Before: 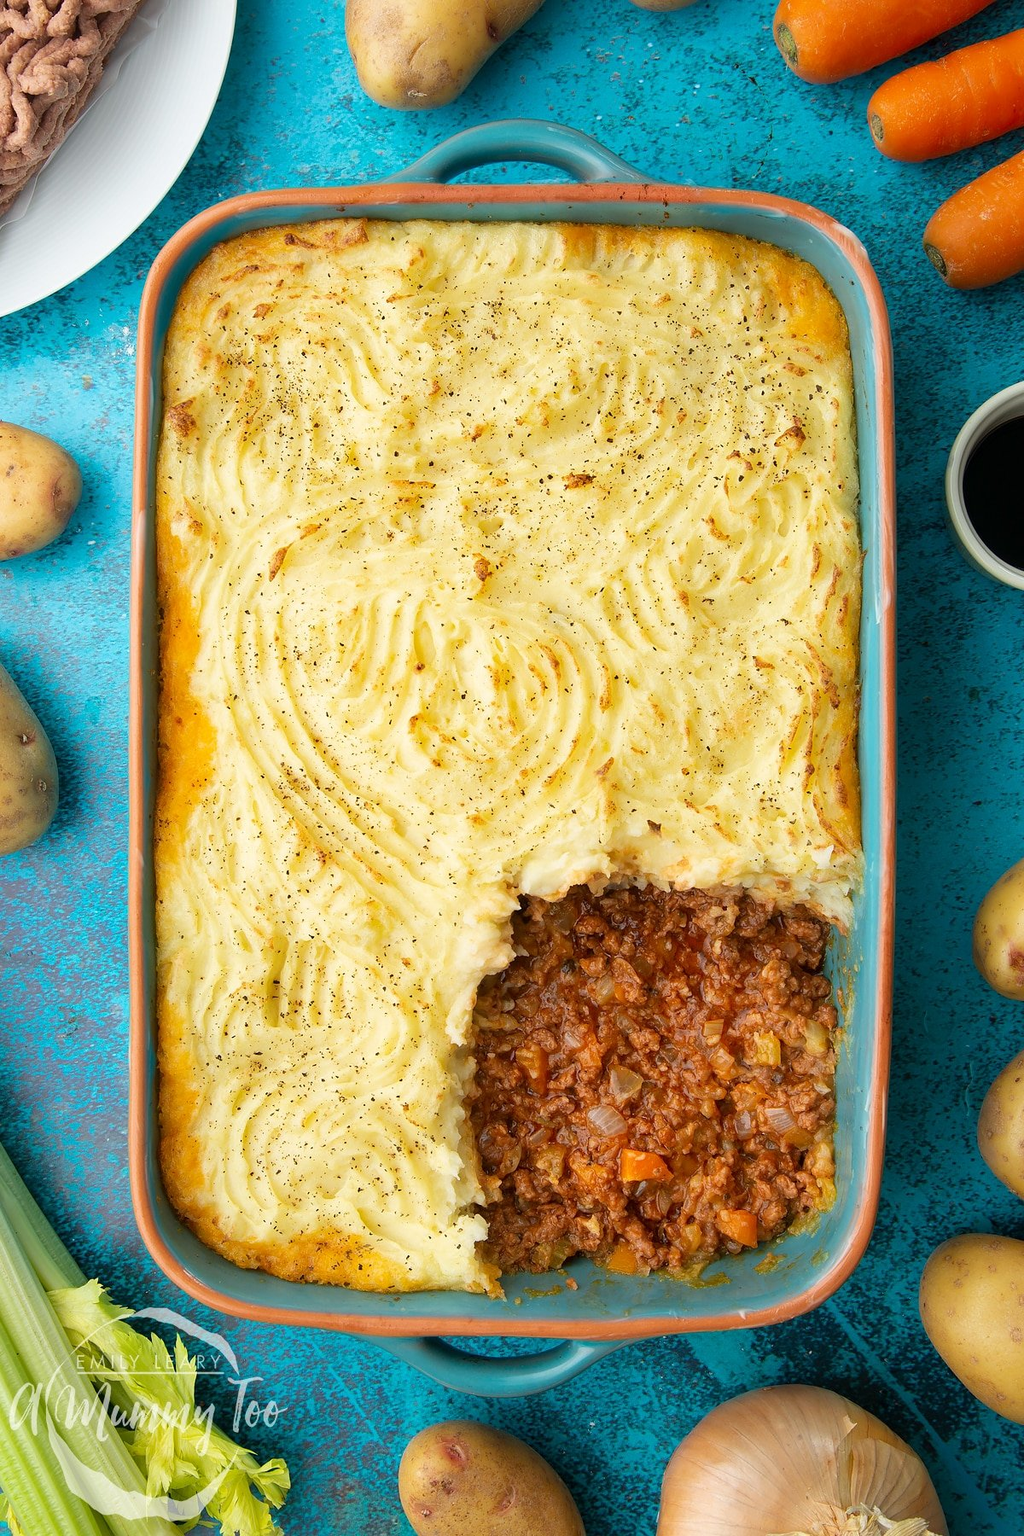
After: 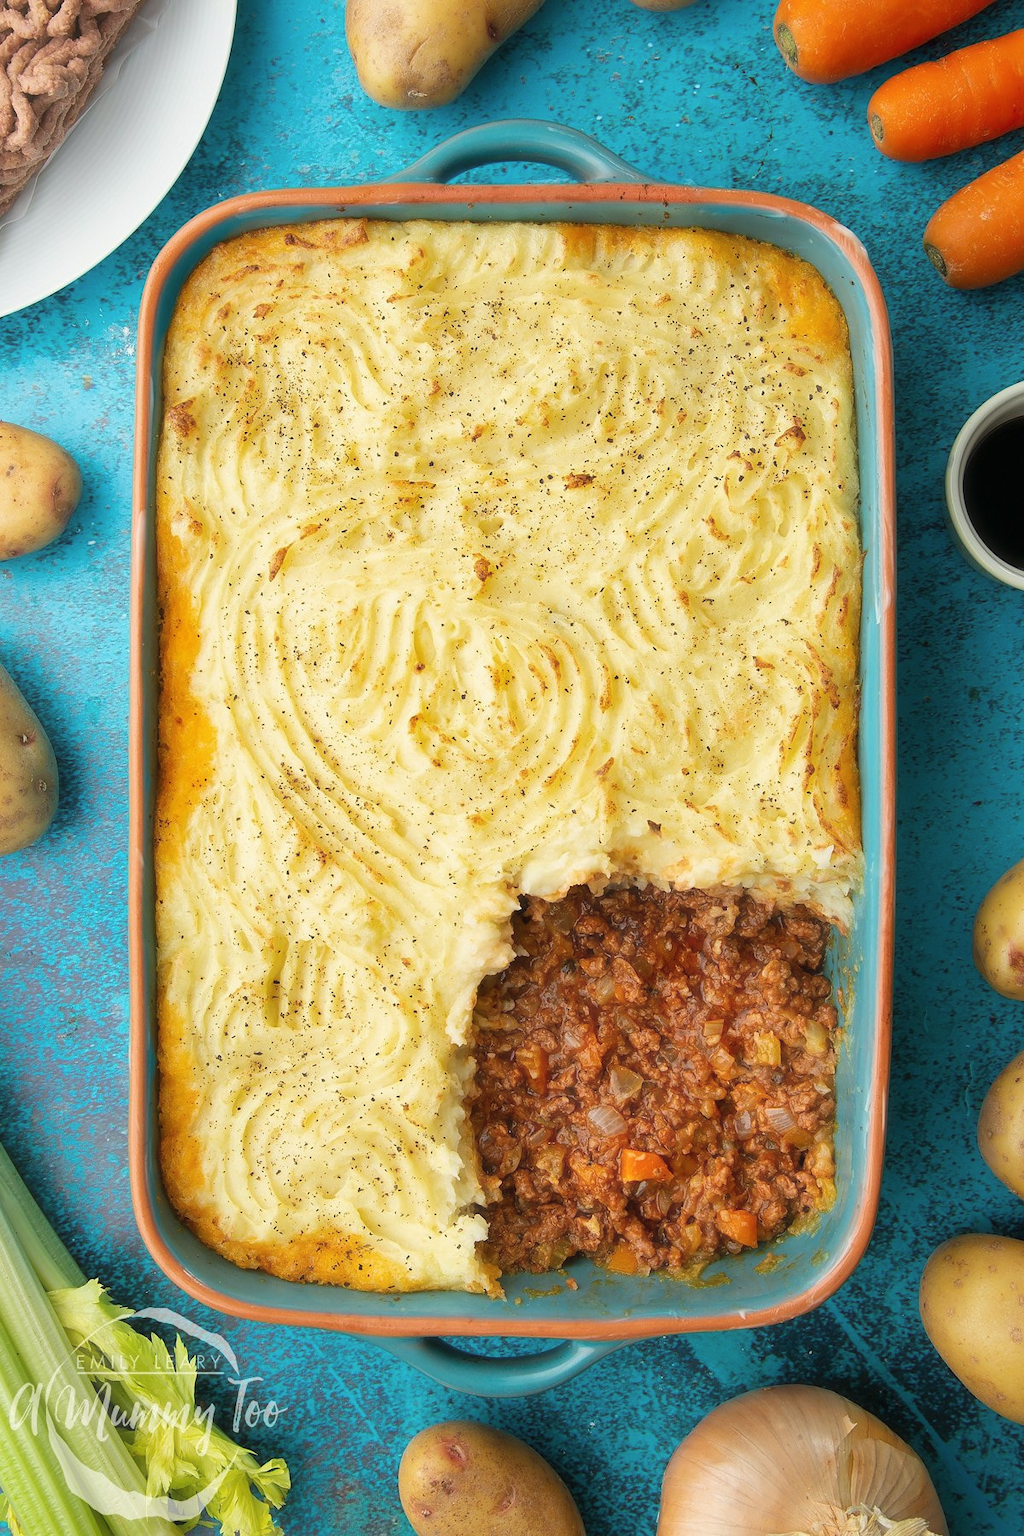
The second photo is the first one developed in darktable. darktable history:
haze removal: strength -0.11, compatibility mode true, adaptive false
shadows and highlights: shadows 25.55, highlights -23.77
